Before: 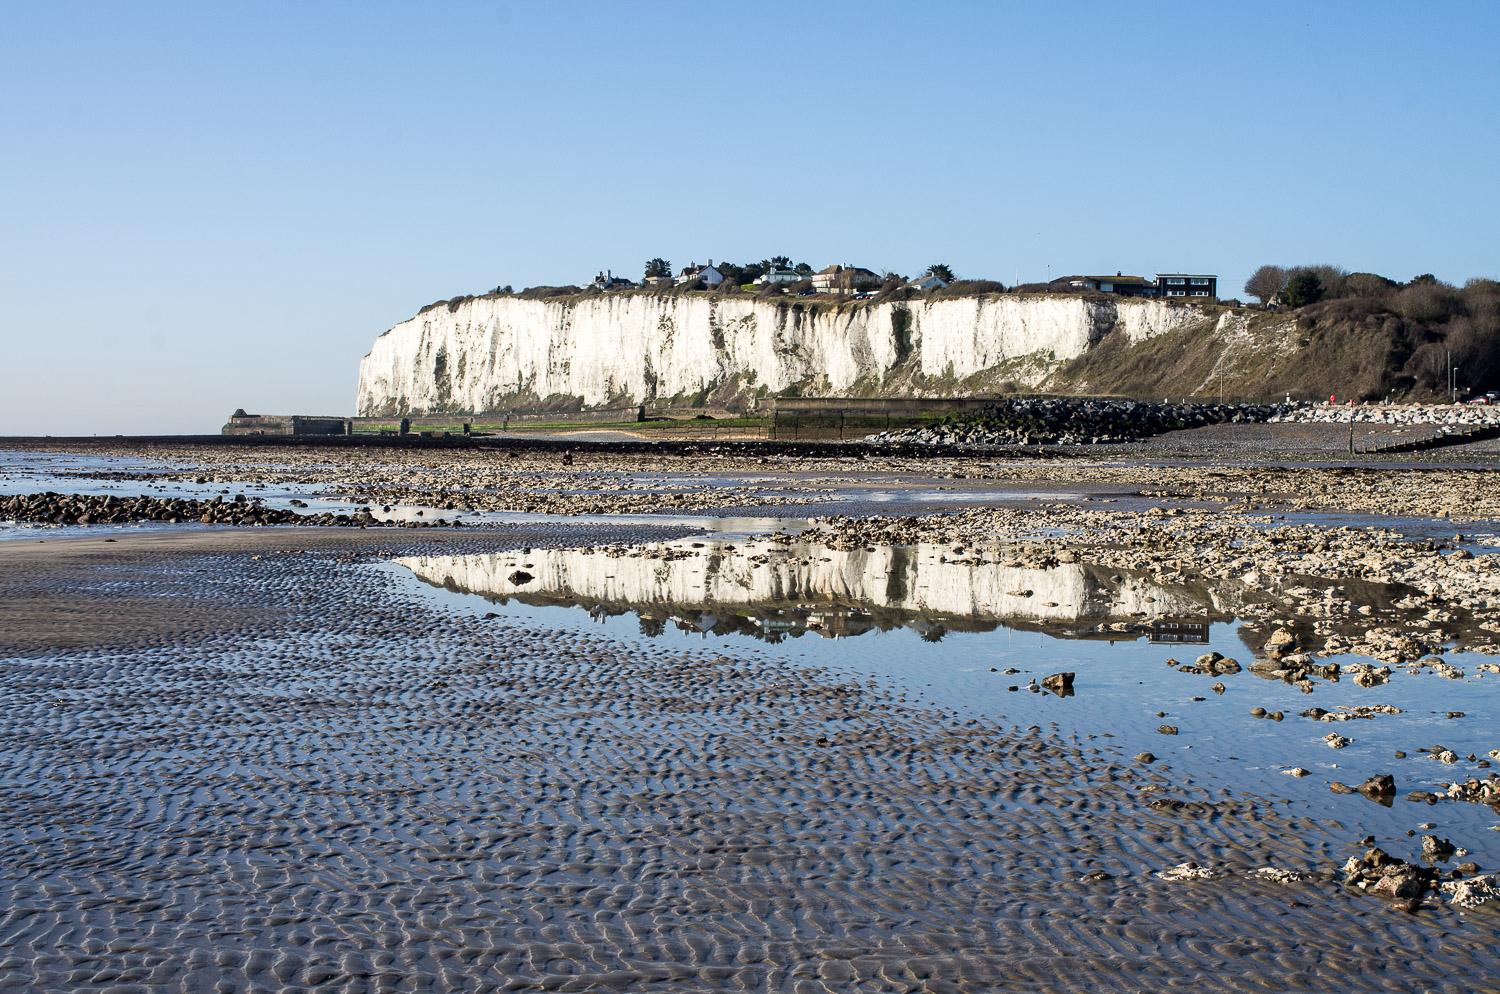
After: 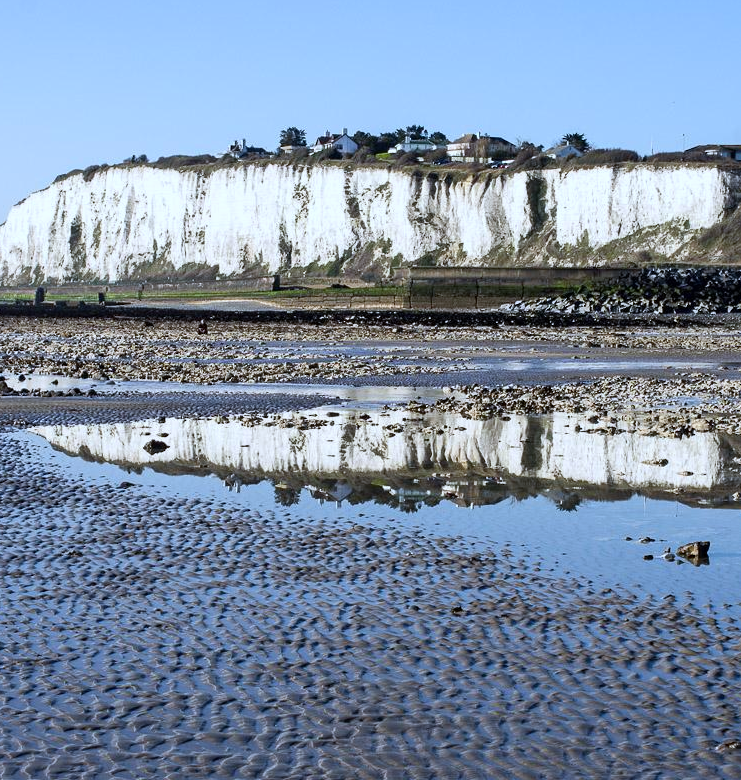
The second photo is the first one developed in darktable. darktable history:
crop and rotate: angle 0.02°, left 24.353%, top 13.219%, right 26.156%, bottom 8.224%
white balance: red 0.931, blue 1.11
